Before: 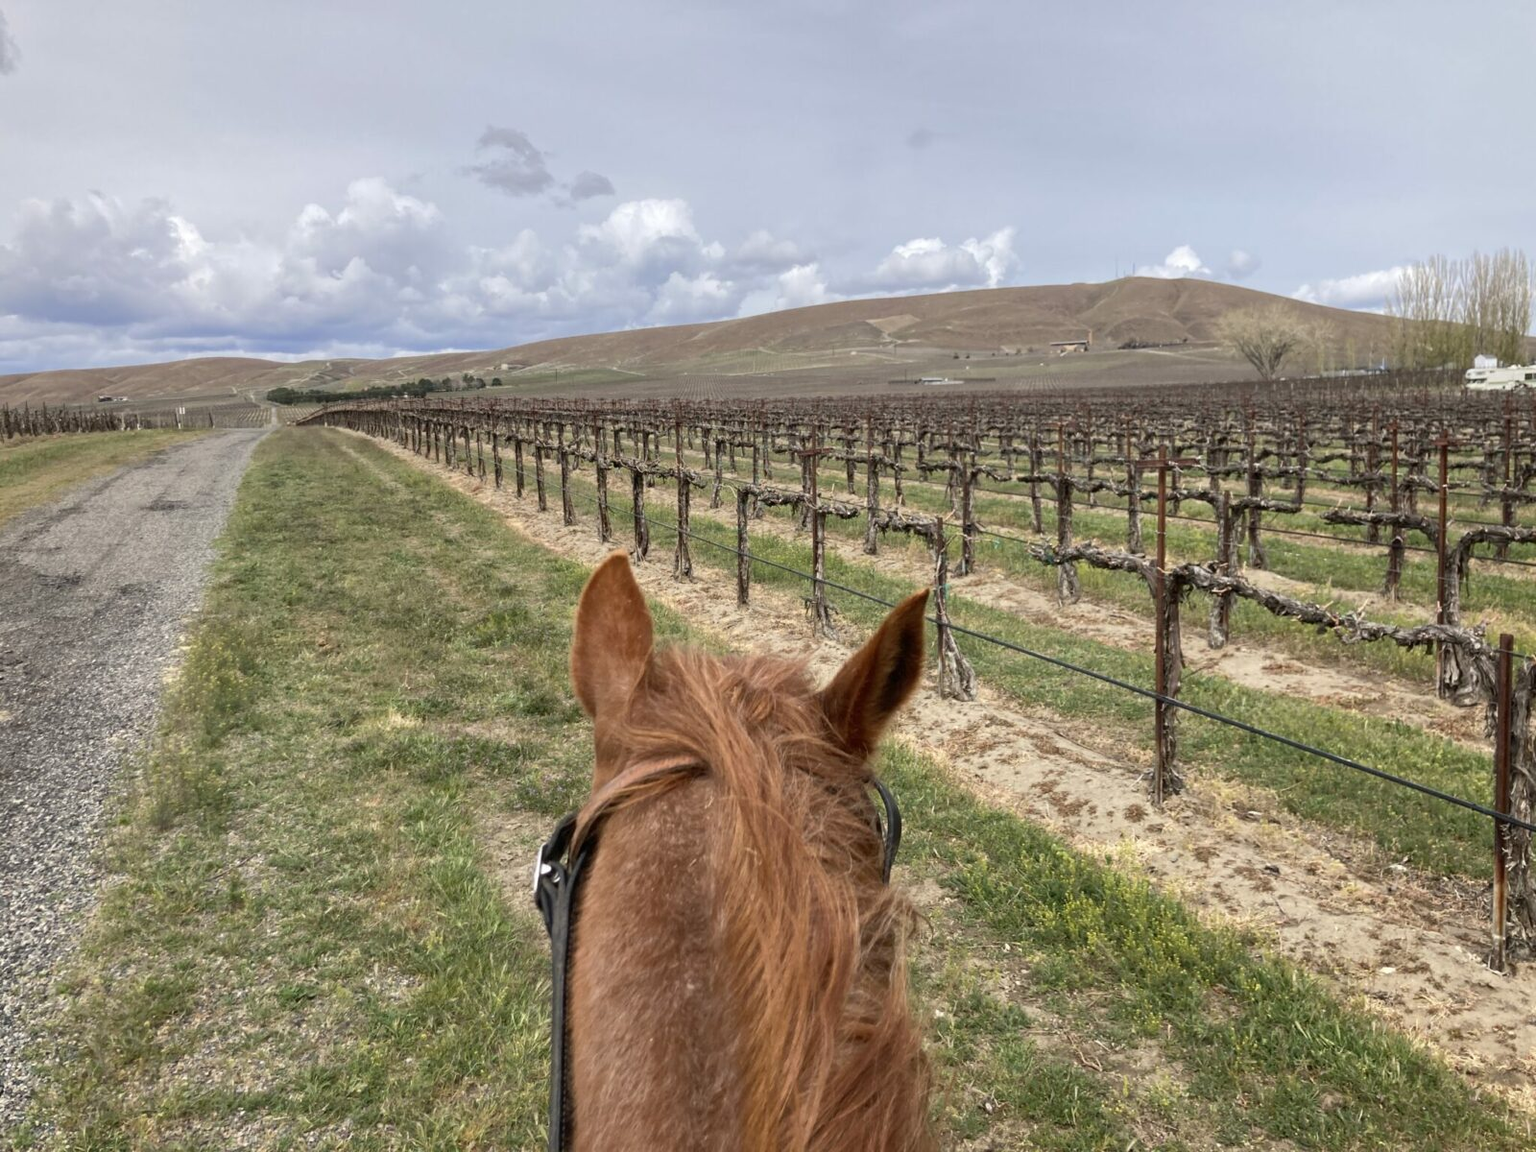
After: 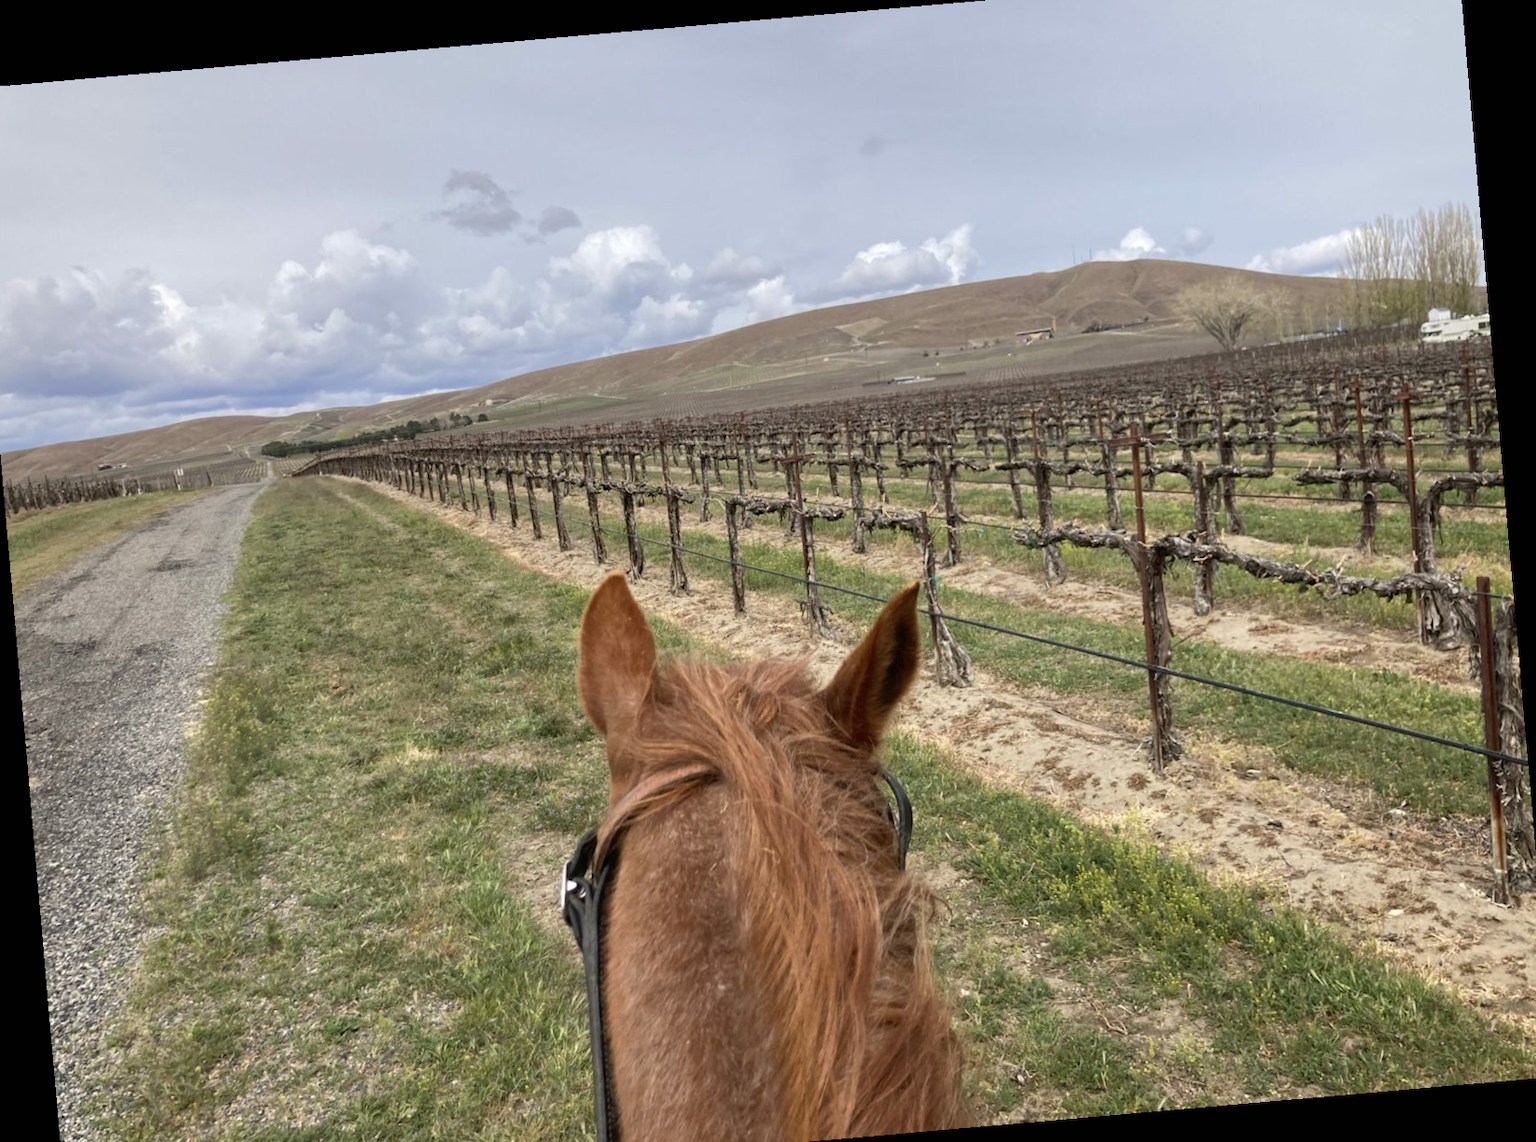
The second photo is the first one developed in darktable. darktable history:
exposure: black level correction 0, compensate exposure bias true, compensate highlight preservation false
crop: left 1.964%, top 3.251%, right 1.122%, bottom 4.933%
rotate and perspective: rotation -4.98°, automatic cropping off
